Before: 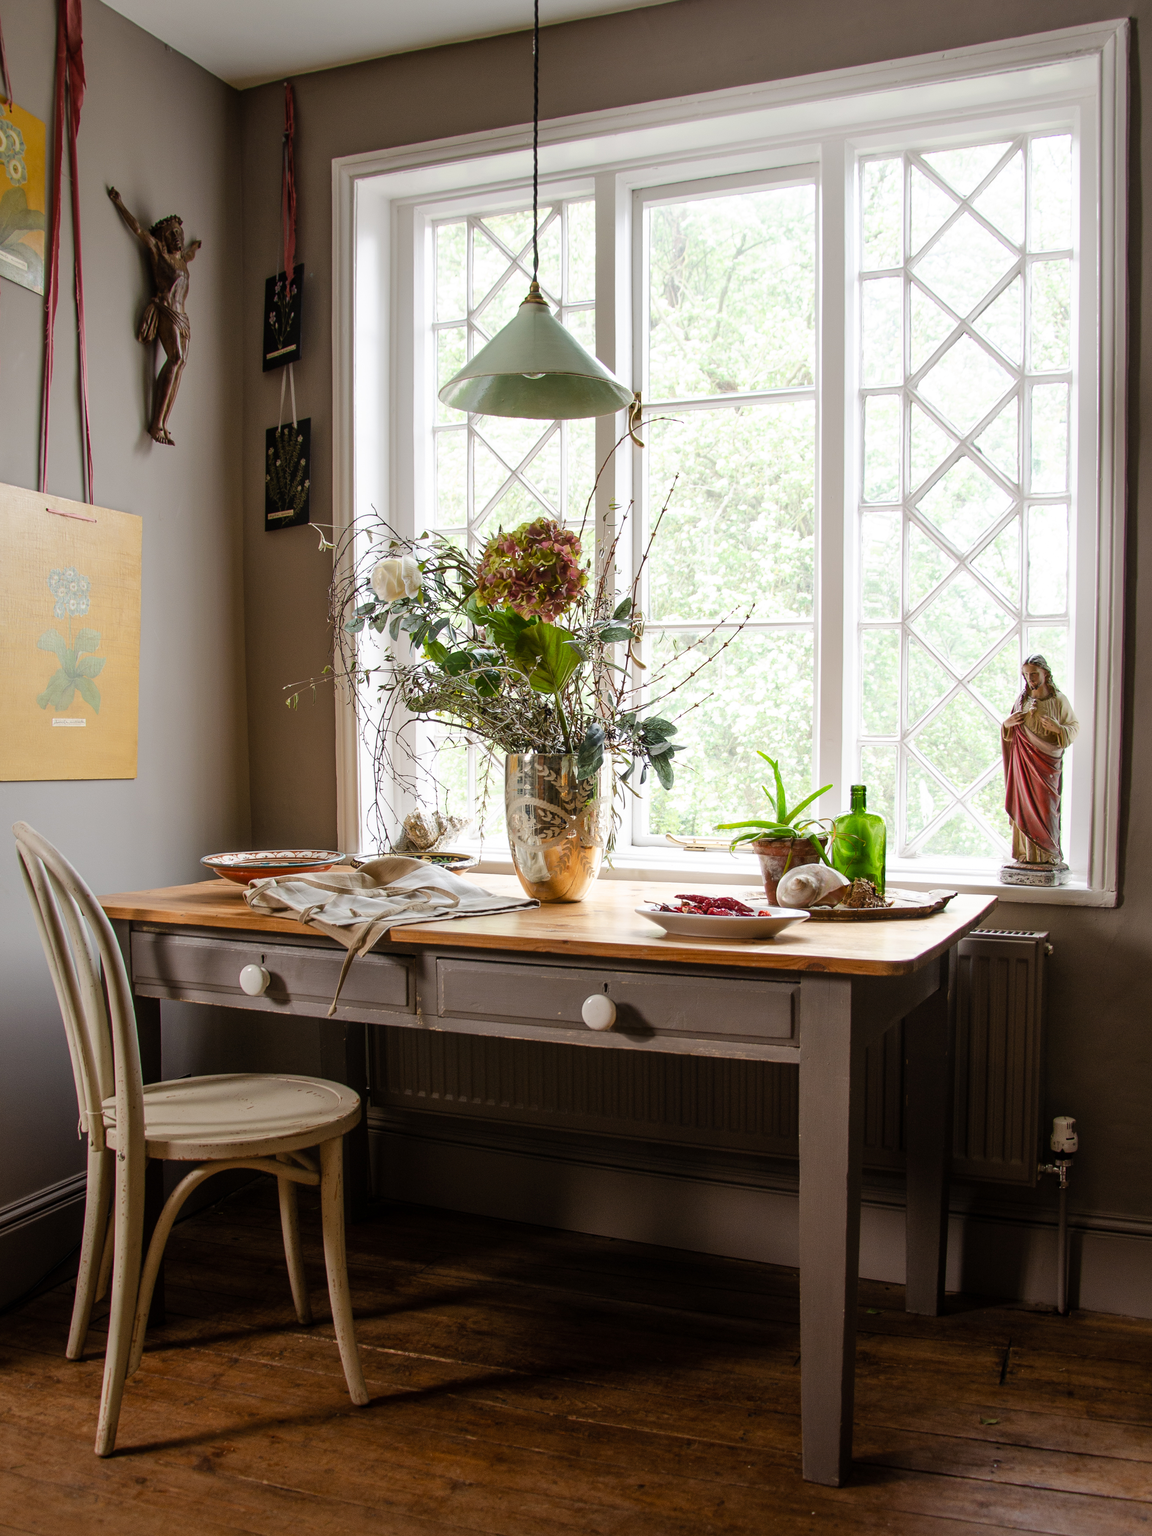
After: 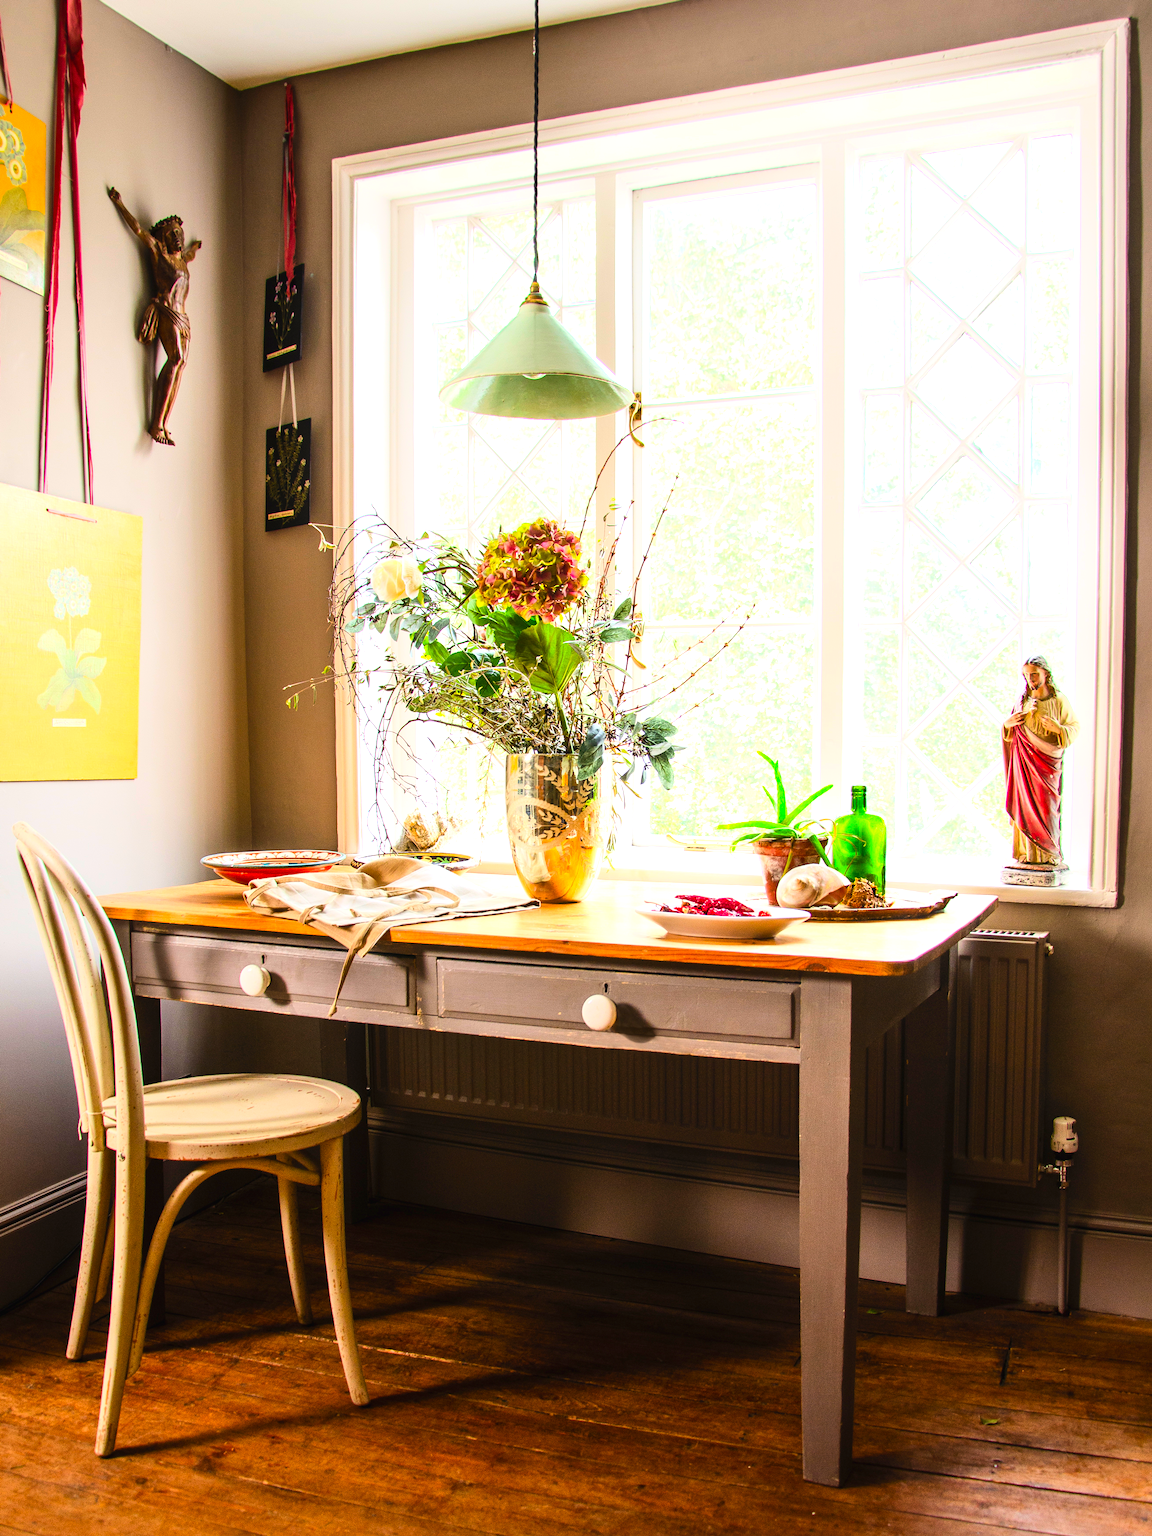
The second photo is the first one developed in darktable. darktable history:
tone curve: curves: ch0 [(0, 0.01) (0.037, 0.032) (0.131, 0.108) (0.275, 0.258) (0.483, 0.512) (0.61, 0.661) (0.696, 0.742) (0.792, 0.834) (0.911, 0.936) (0.997, 0.995)]; ch1 [(0, 0) (0.308, 0.29) (0.425, 0.411) (0.503, 0.502) (0.551, 0.563) (0.683, 0.706) (0.746, 0.77) (1, 1)]; ch2 [(0, 0) (0.246, 0.233) (0.36, 0.352) (0.415, 0.415) (0.485, 0.487) (0.502, 0.502) (0.525, 0.523) (0.545, 0.552) (0.587, 0.6) (0.636, 0.652) (0.711, 0.729) (0.845, 0.855) (0.998, 0.977)]
contrast brightness saturation: contrast 0.205, brightness 0.197, saturation 0.786
exposure: black level correction 0, exposure 0.701 EV, compensate highlight preservation false
